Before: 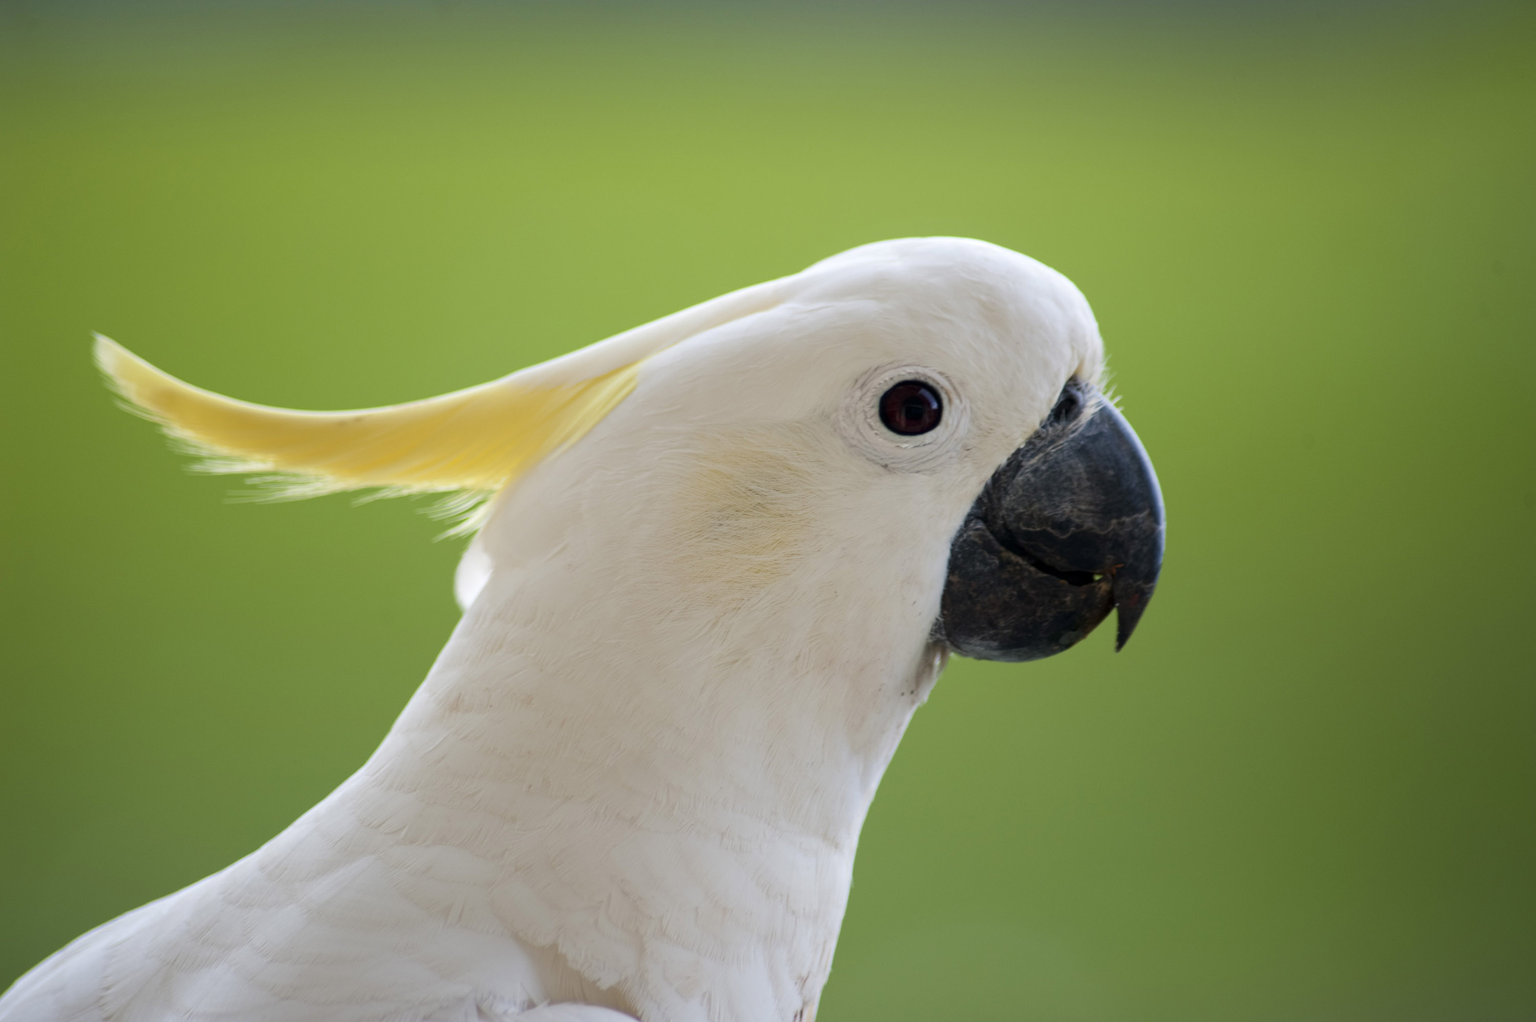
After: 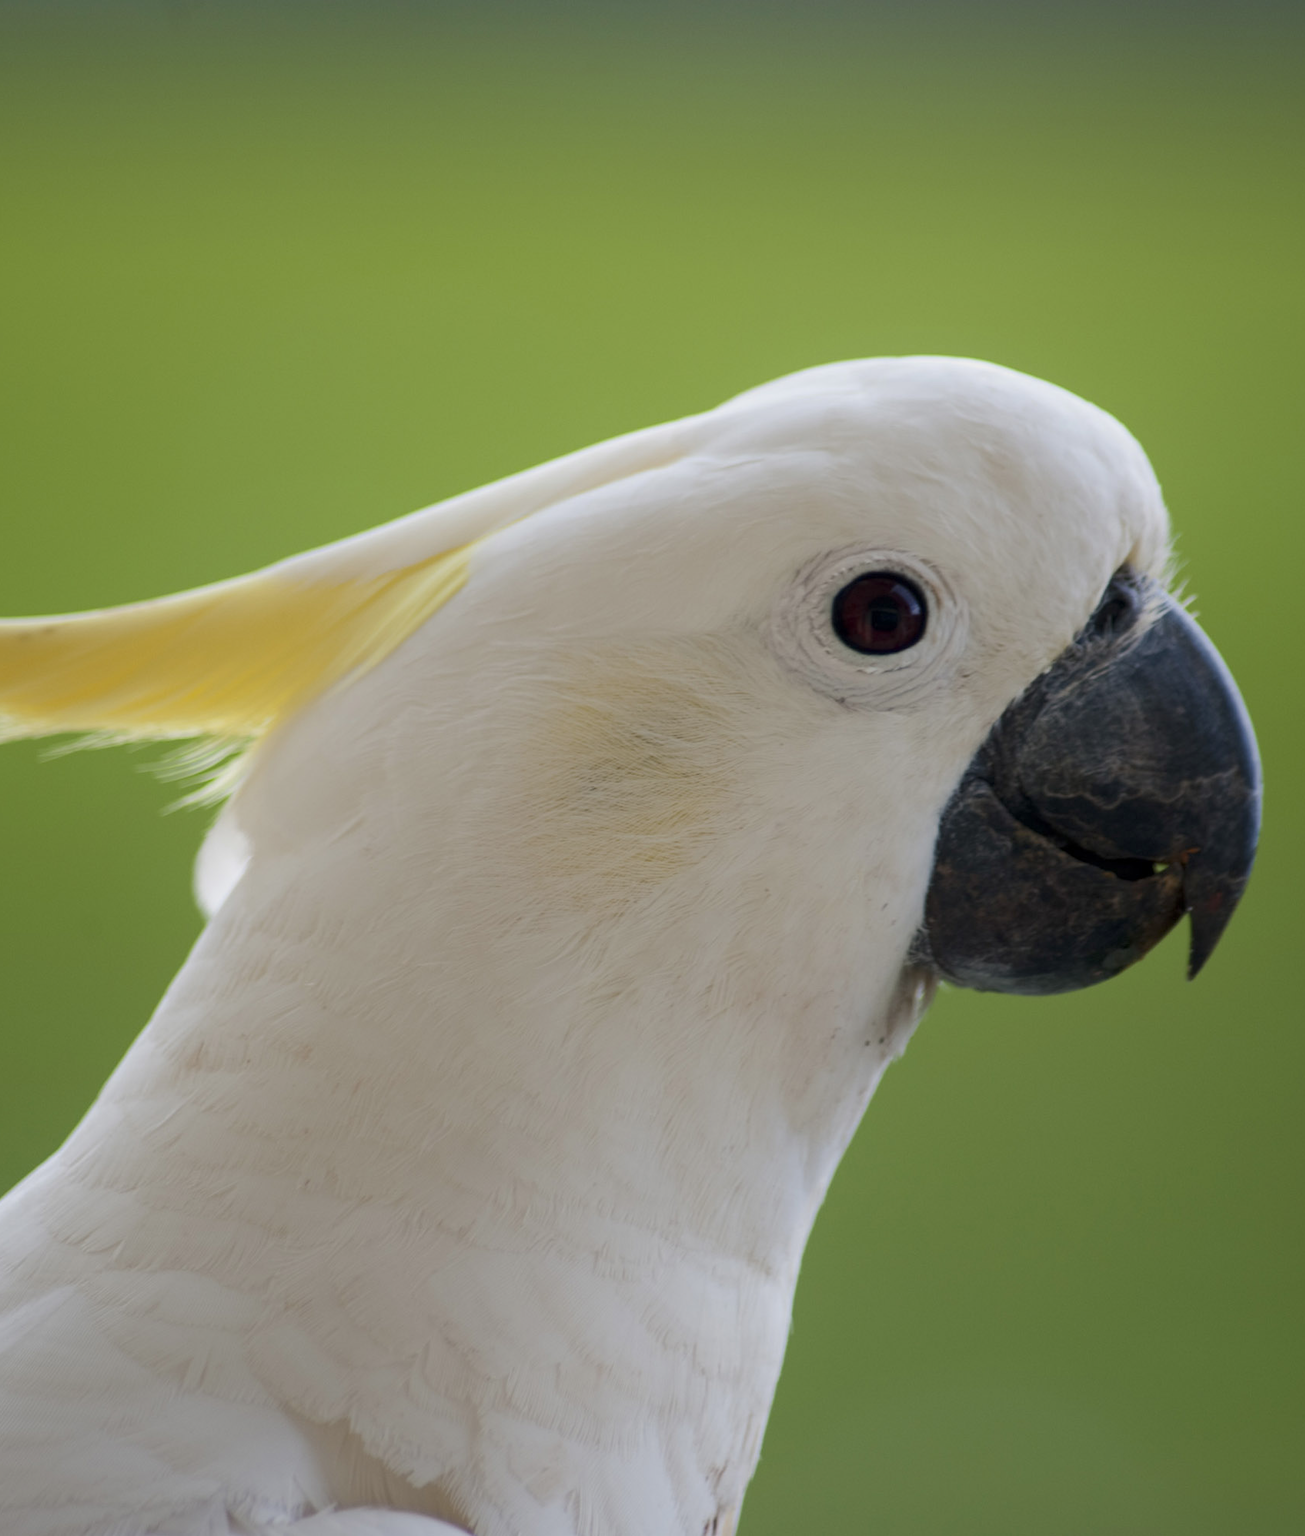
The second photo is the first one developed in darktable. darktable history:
crop: left 21.232%, right 22.185%
tone equalizer: -8 EV 0.263 EV, -7 EV 0.42 EV, -6 EV 0.437 EV, -5 EV 0.28 EV, -3 EV -0.242 EV, -2 EV -0.435 EV, -1 EV -0.412 EV, +0 EV -0.241 EV
